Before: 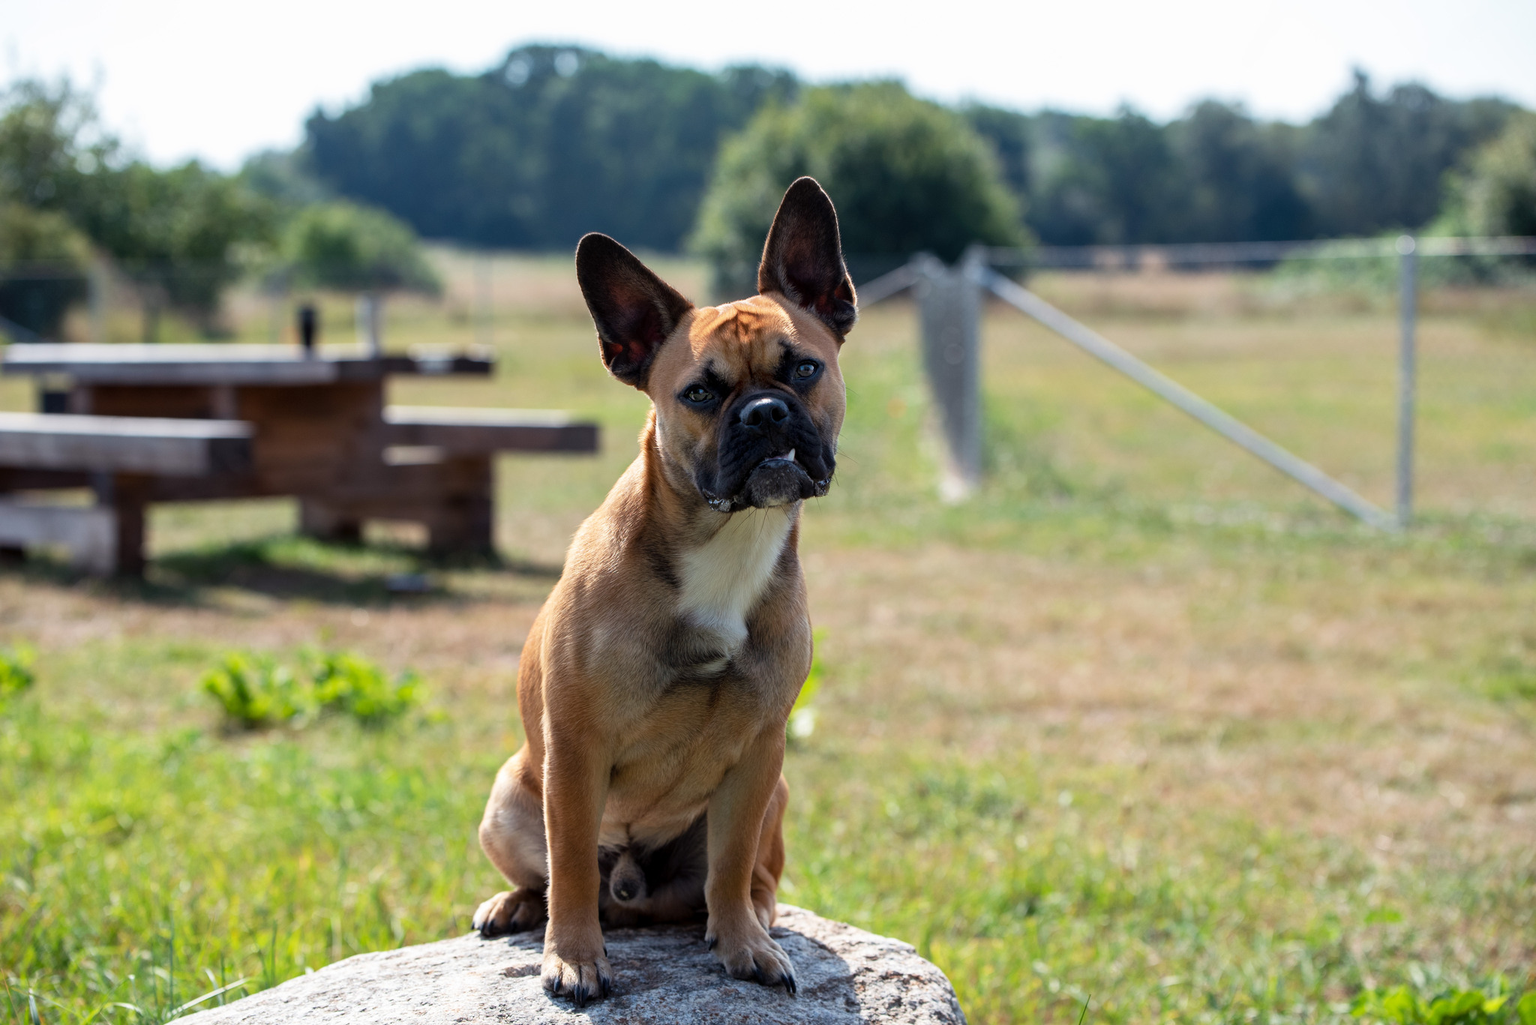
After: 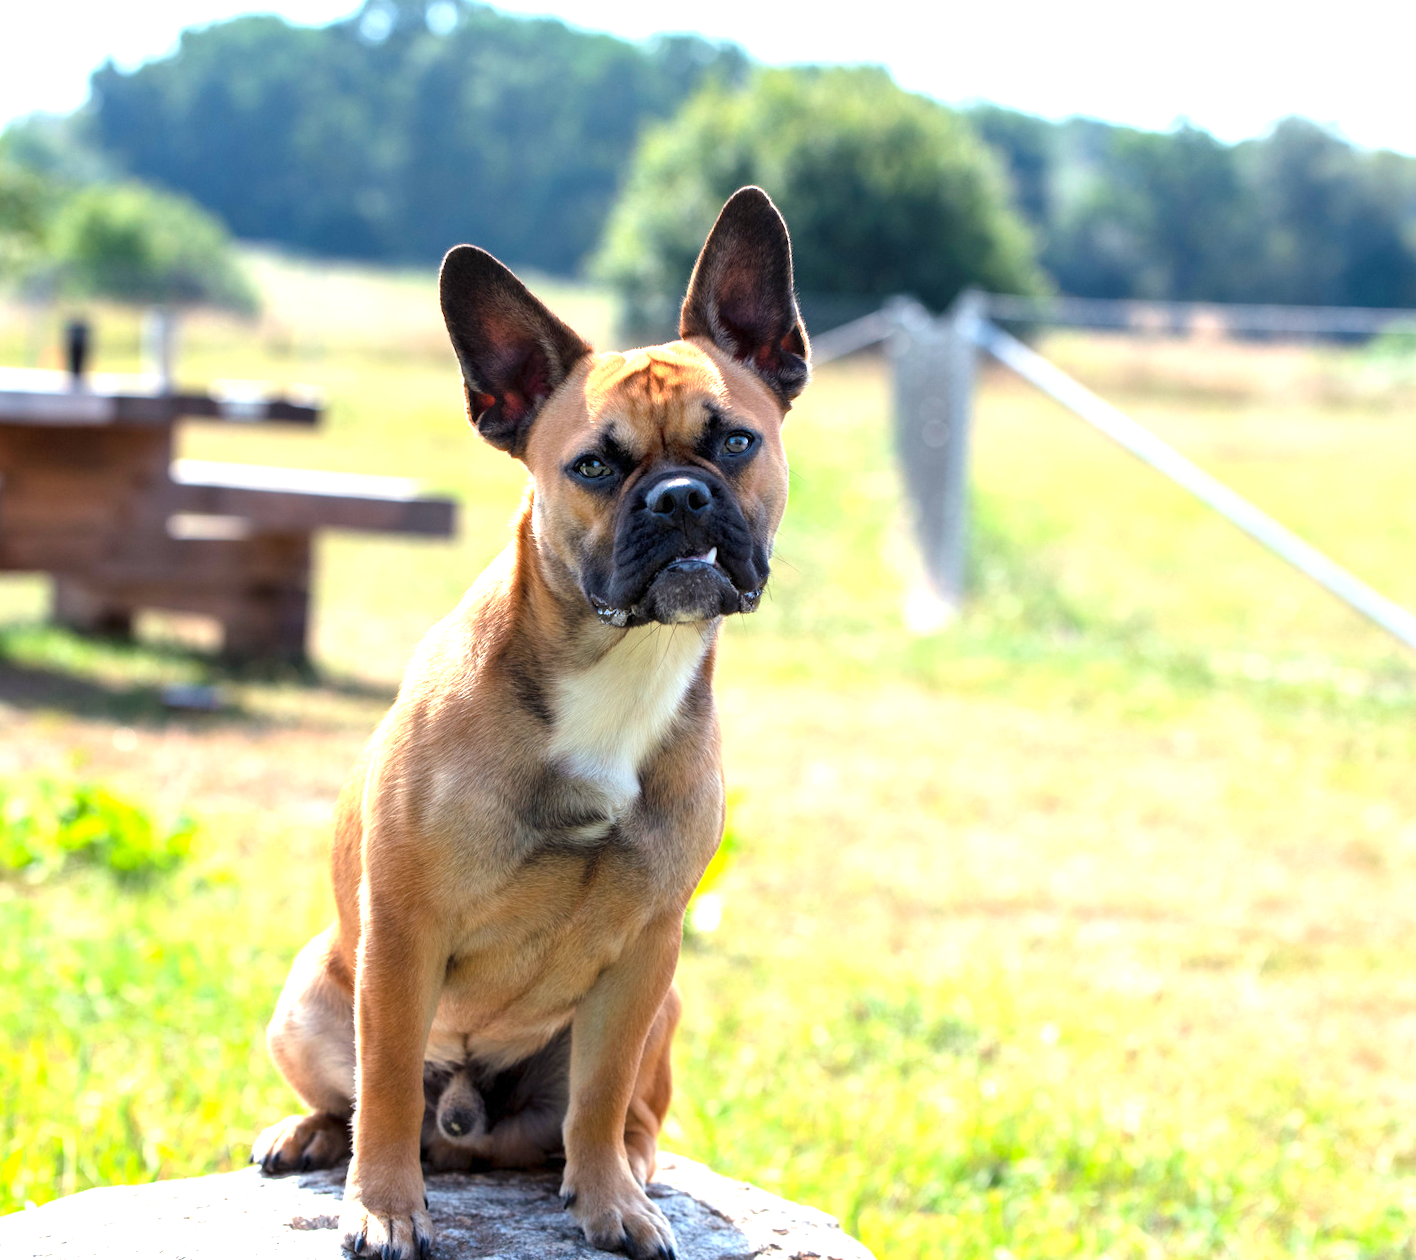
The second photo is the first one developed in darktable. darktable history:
contrast brightness saturation: contrast 0.03, brightness 0.06, saturation 0.13
exposure: exposure 1.2 EV, compensate highlight preservation false
crop and rotate: angle -3.27°, left 14.277%, top 0.028%, right 10.766%, bottom 0.028%
